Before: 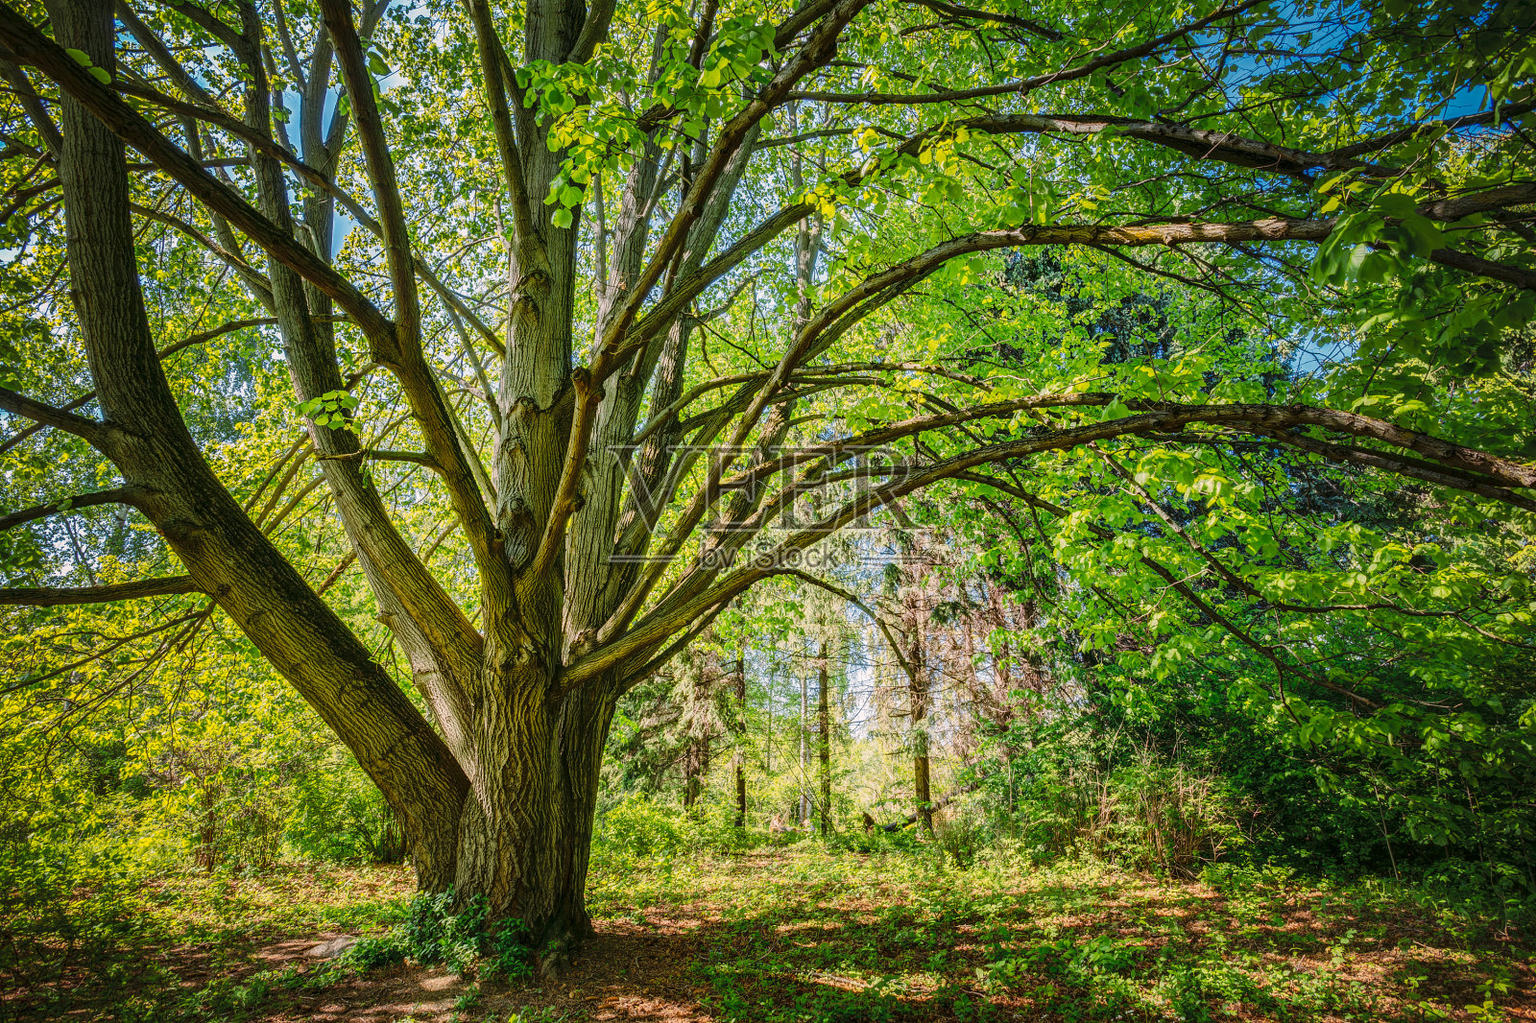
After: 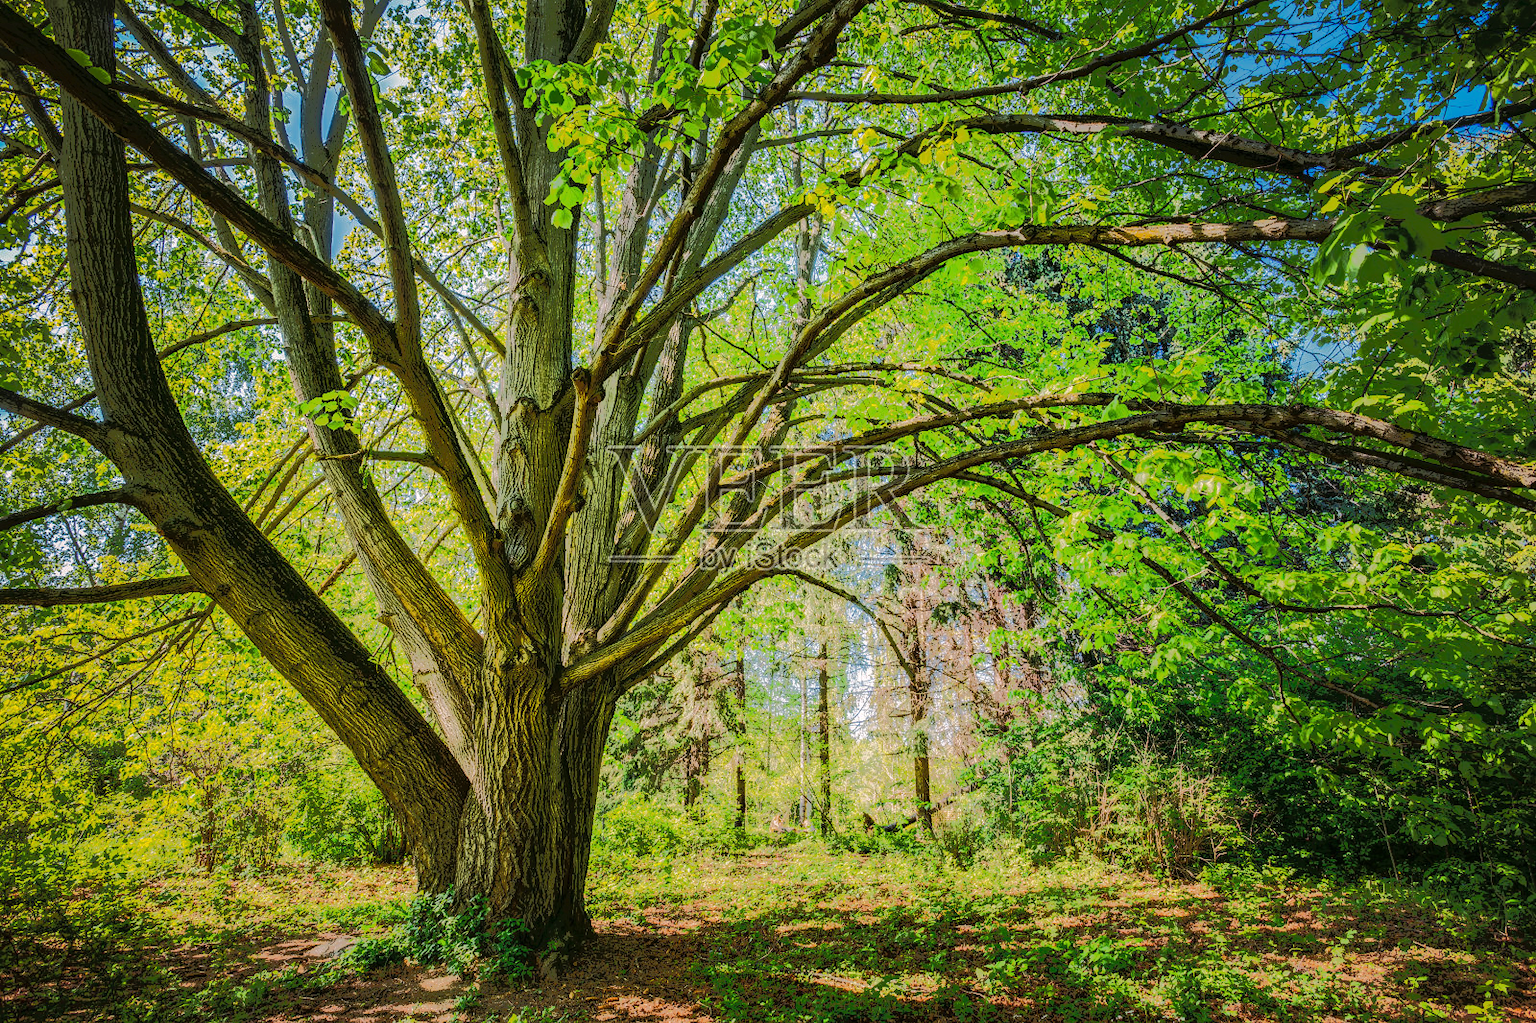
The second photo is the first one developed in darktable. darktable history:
tone equalizer: -7 EV -0.651 EV, -6 EV 0.973 EV, -5 EV -0.451 EV, -4 EV 0.464 EV, -3 EV 0.444 EV, -2 EV 0.141 EV, -1 EV -0.126 EV, +0 EV -0.4 EV, edges refinement/feathering 500, mask exposure compensation -1.57 EV, preserve details no
